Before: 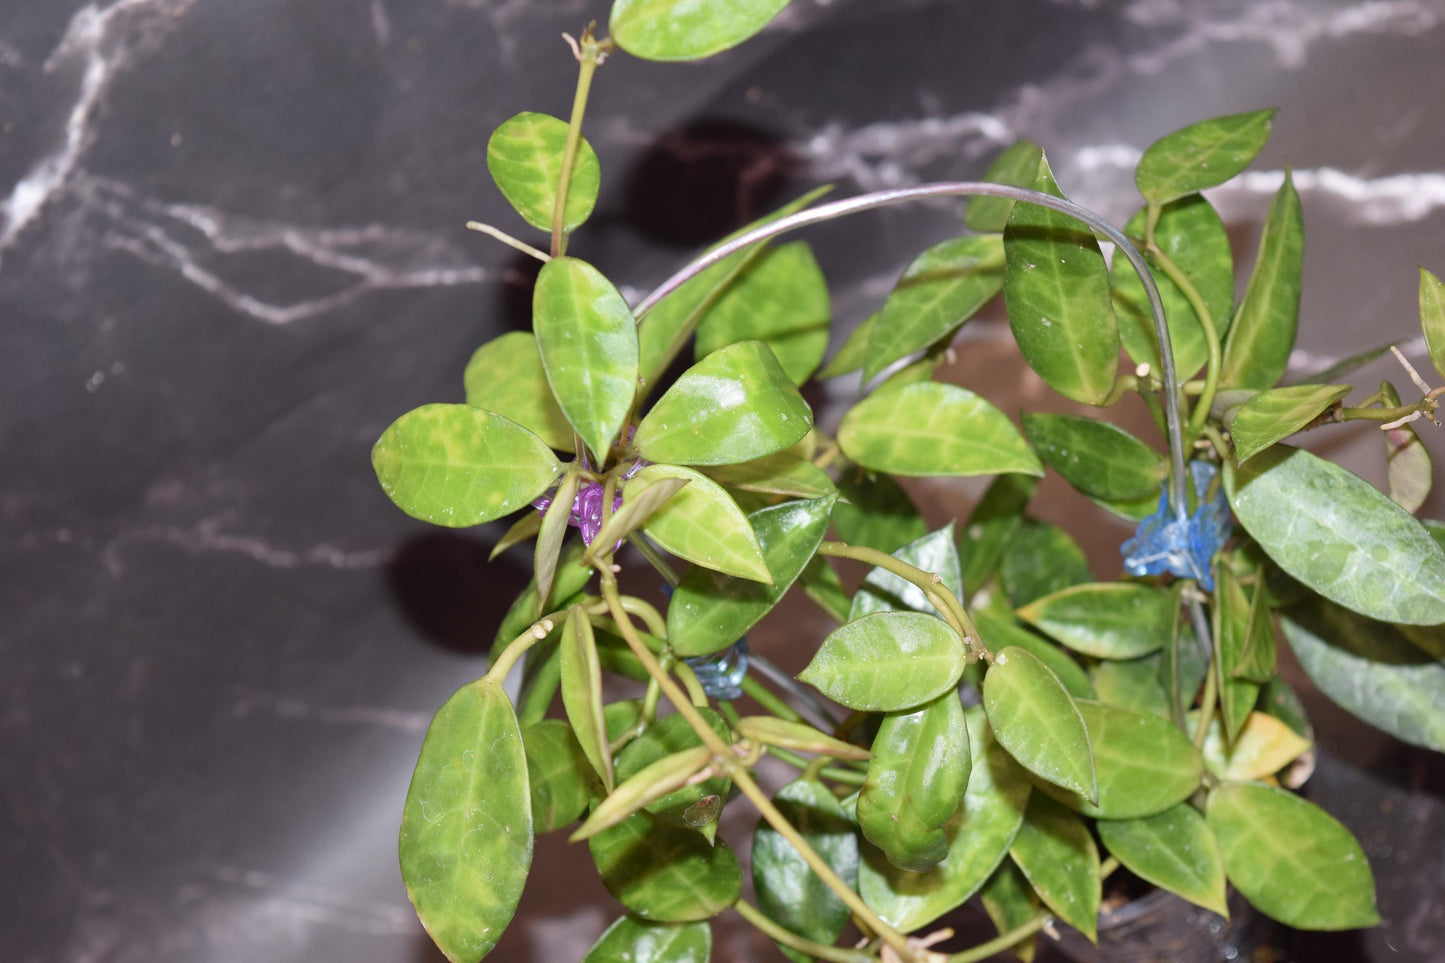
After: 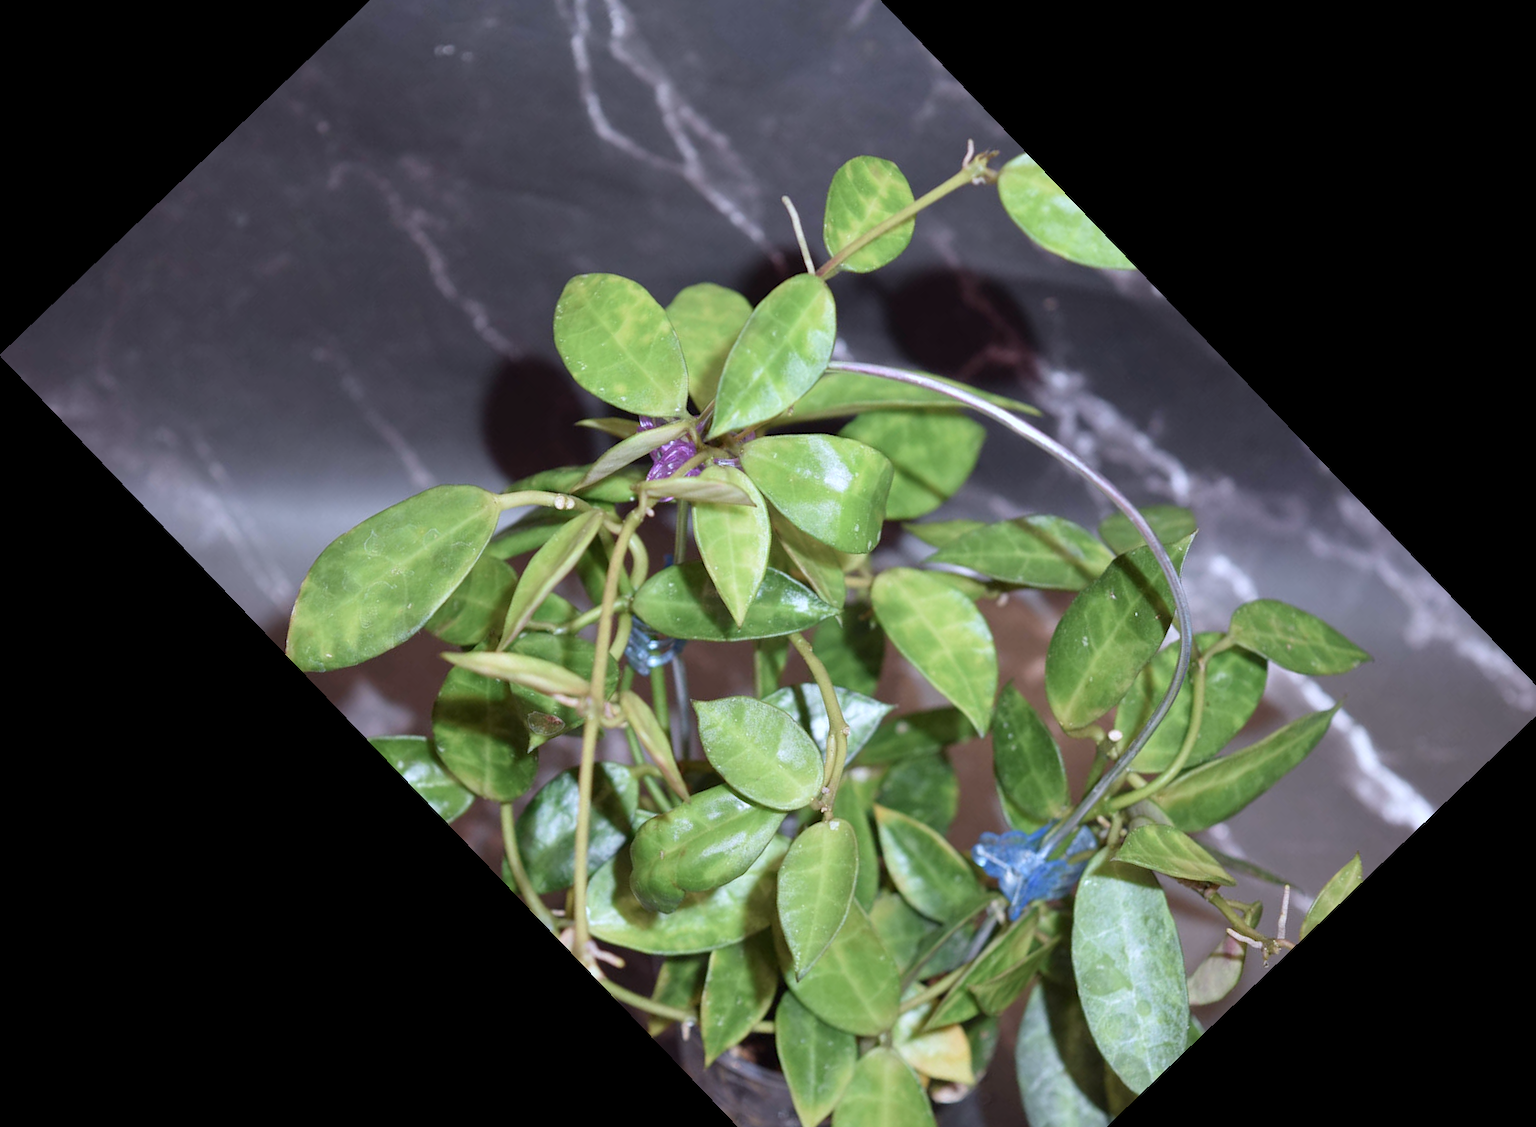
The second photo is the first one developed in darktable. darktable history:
color calibration: illuminant as shot in camera, x 0.369, y 0.376, temperature 4328.46 K, gamut compression 3
crop and rotate: angle -46.26°, top 16.234%, right 0.912%, bottom 11.704%
